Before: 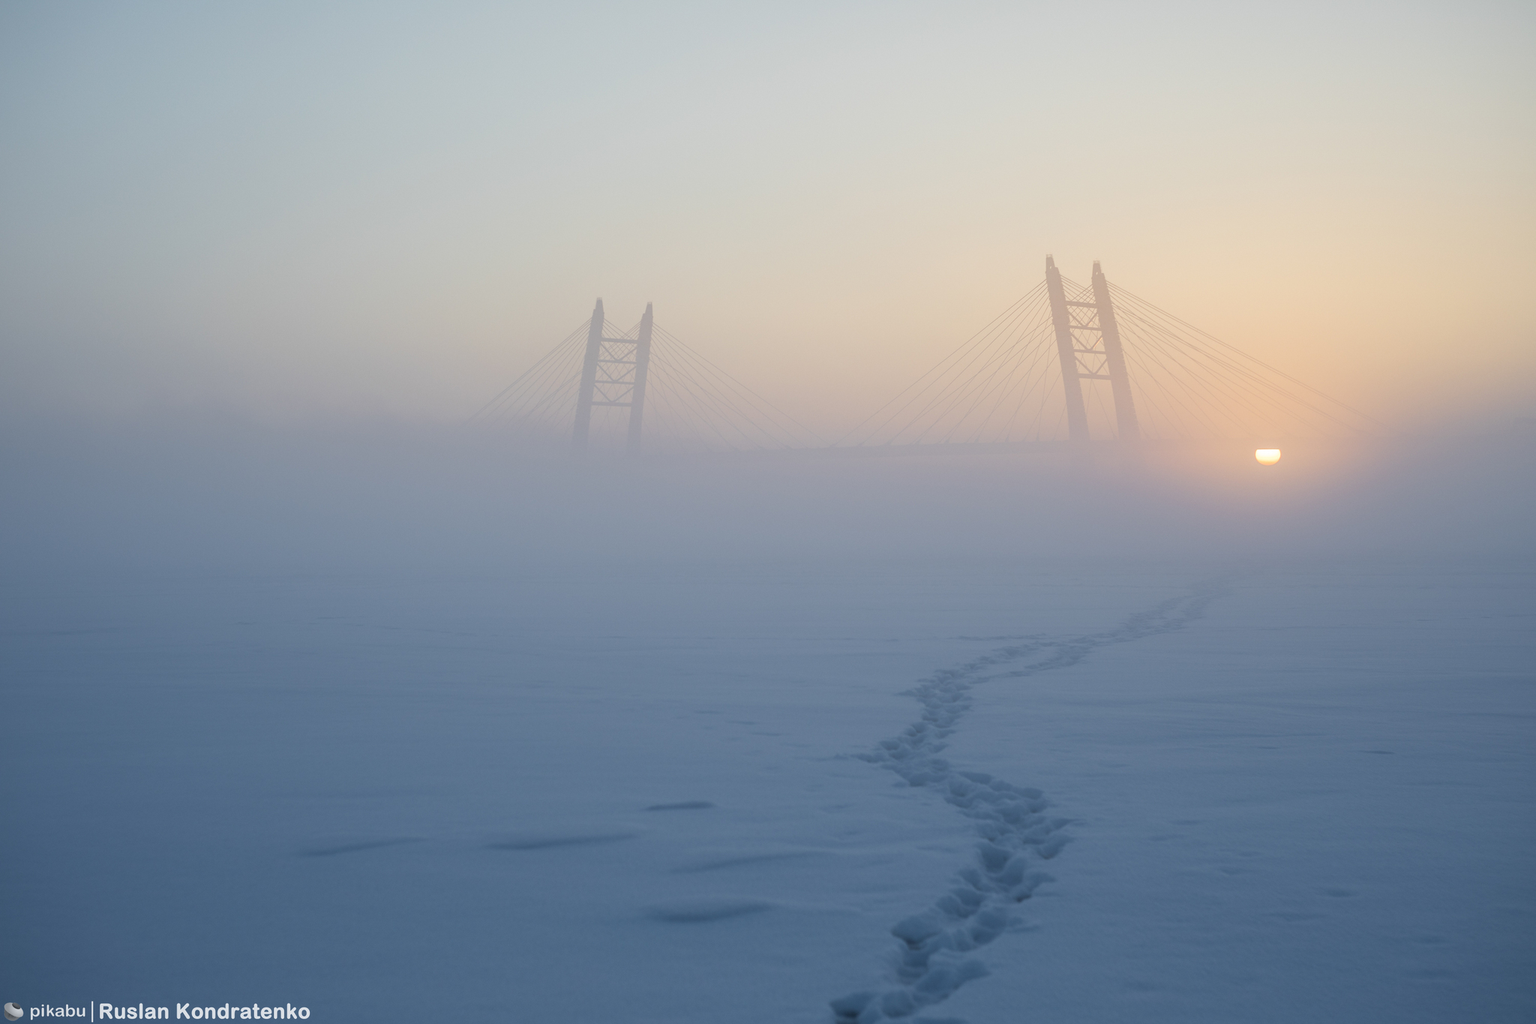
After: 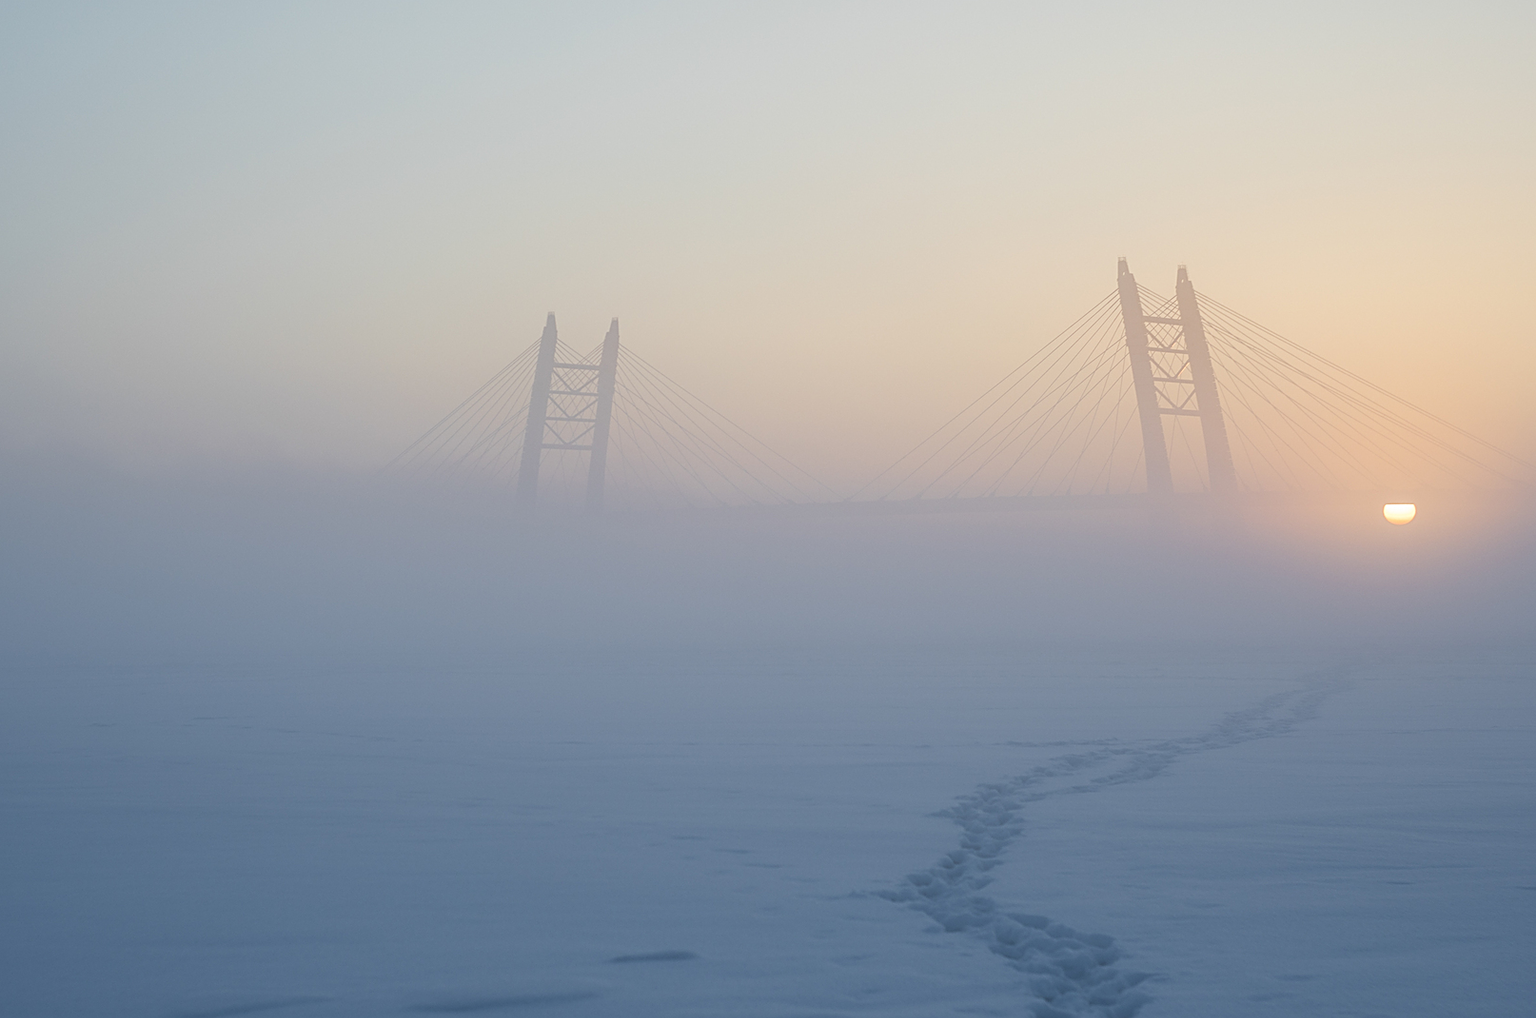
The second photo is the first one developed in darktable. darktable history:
sharpen: on, module defaults
crop and rotate: left 10.765%, top 5.062%, right 10.379%, bottom 16.539%
